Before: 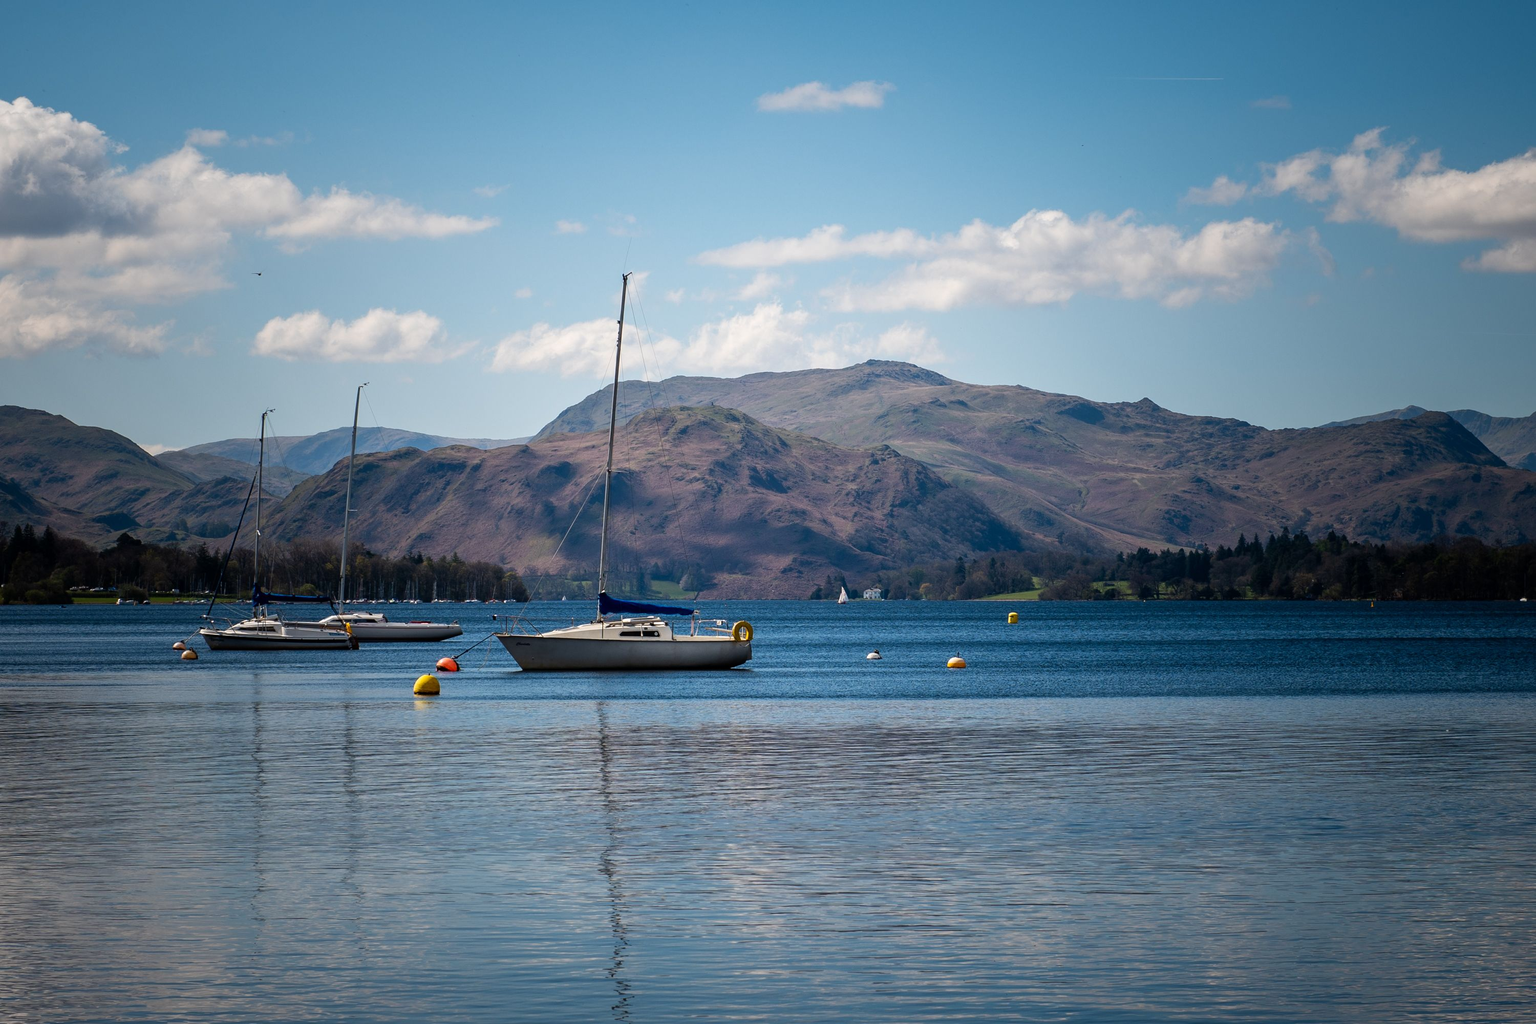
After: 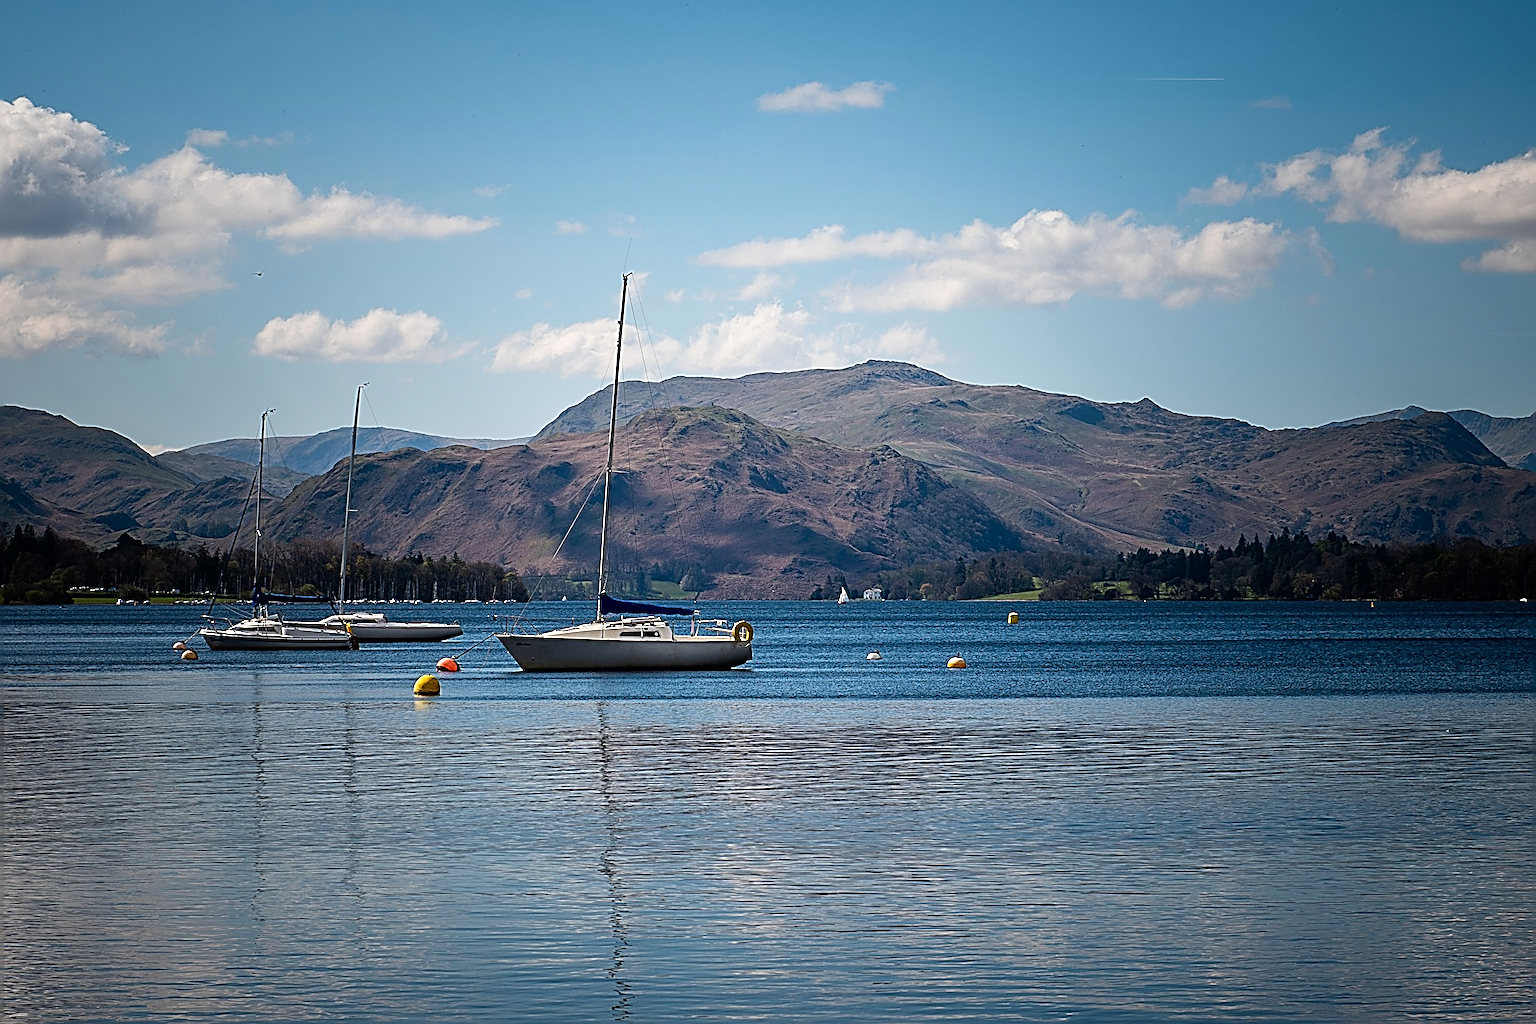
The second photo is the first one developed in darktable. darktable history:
contrast brightness saturation: contrast 0.075, saturation 0.021
sharpen: radius 3.177, amount 1.739
